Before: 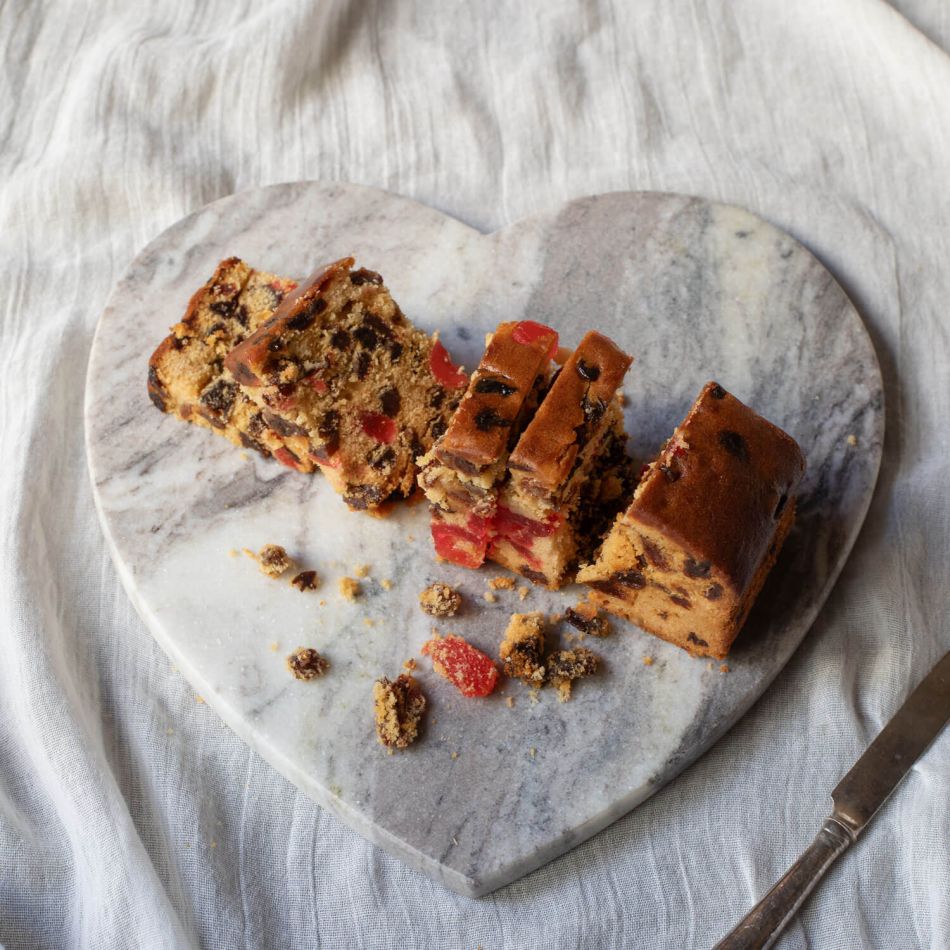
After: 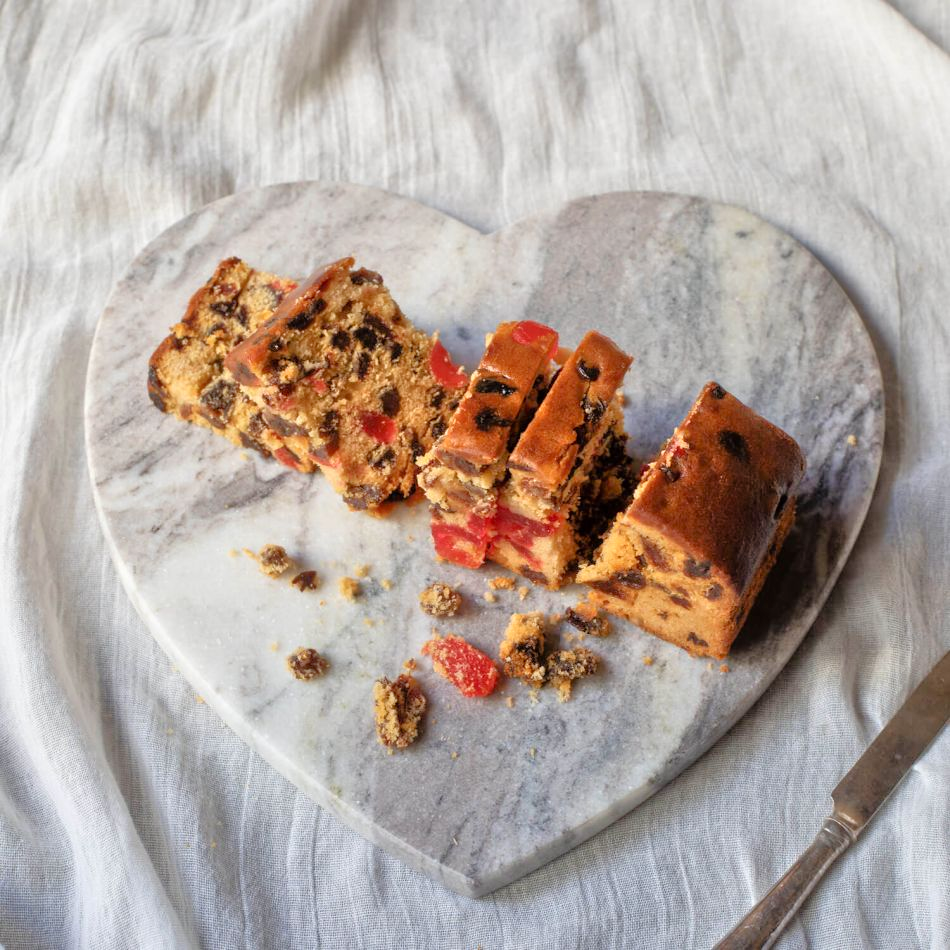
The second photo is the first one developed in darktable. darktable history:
tone equalizer: -7 EV 0.164 EV, -6 EV 0.595 EV, -5 EV 1.13 EV, -4 EV 1.34 EV, -3 EV 1.13 EV, -2 EV 0.6 EV, -1 EV 0.168 EV, mask exposure compensation -0.501 EV
